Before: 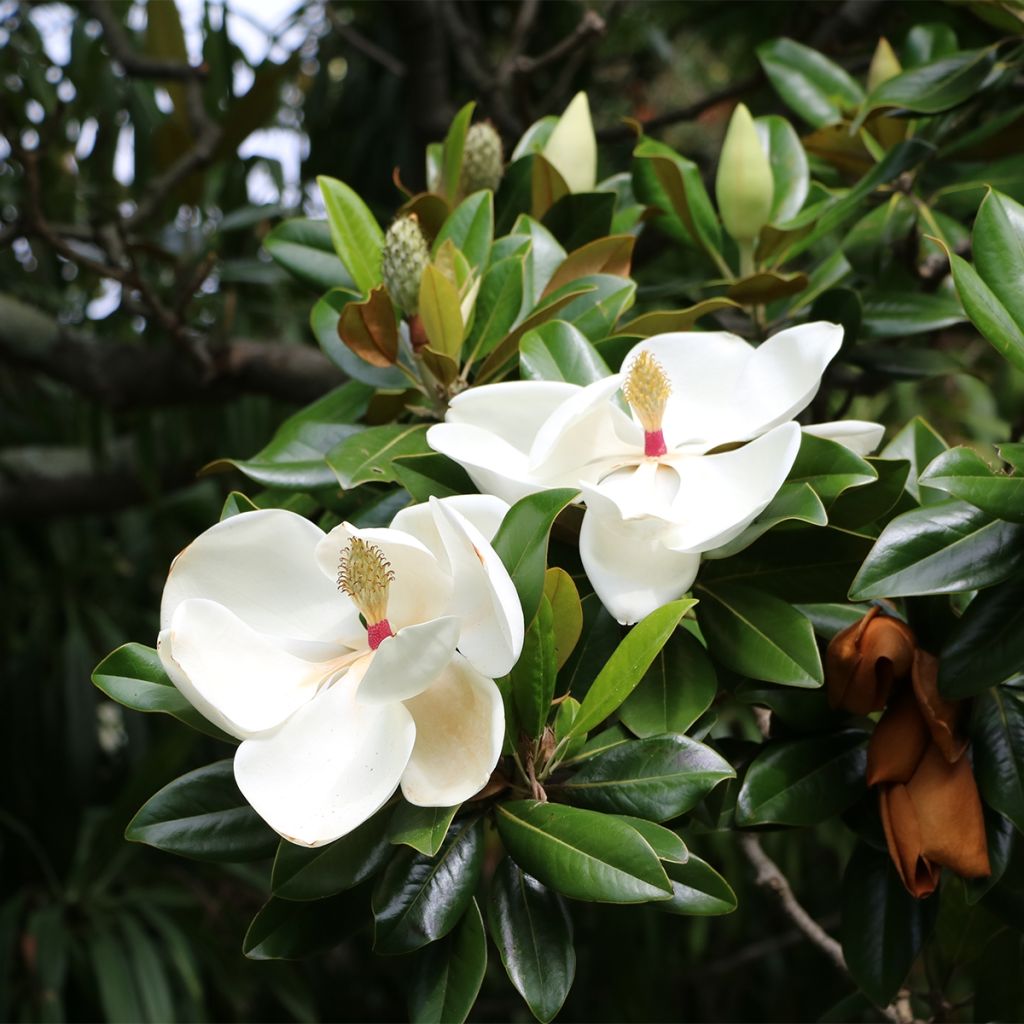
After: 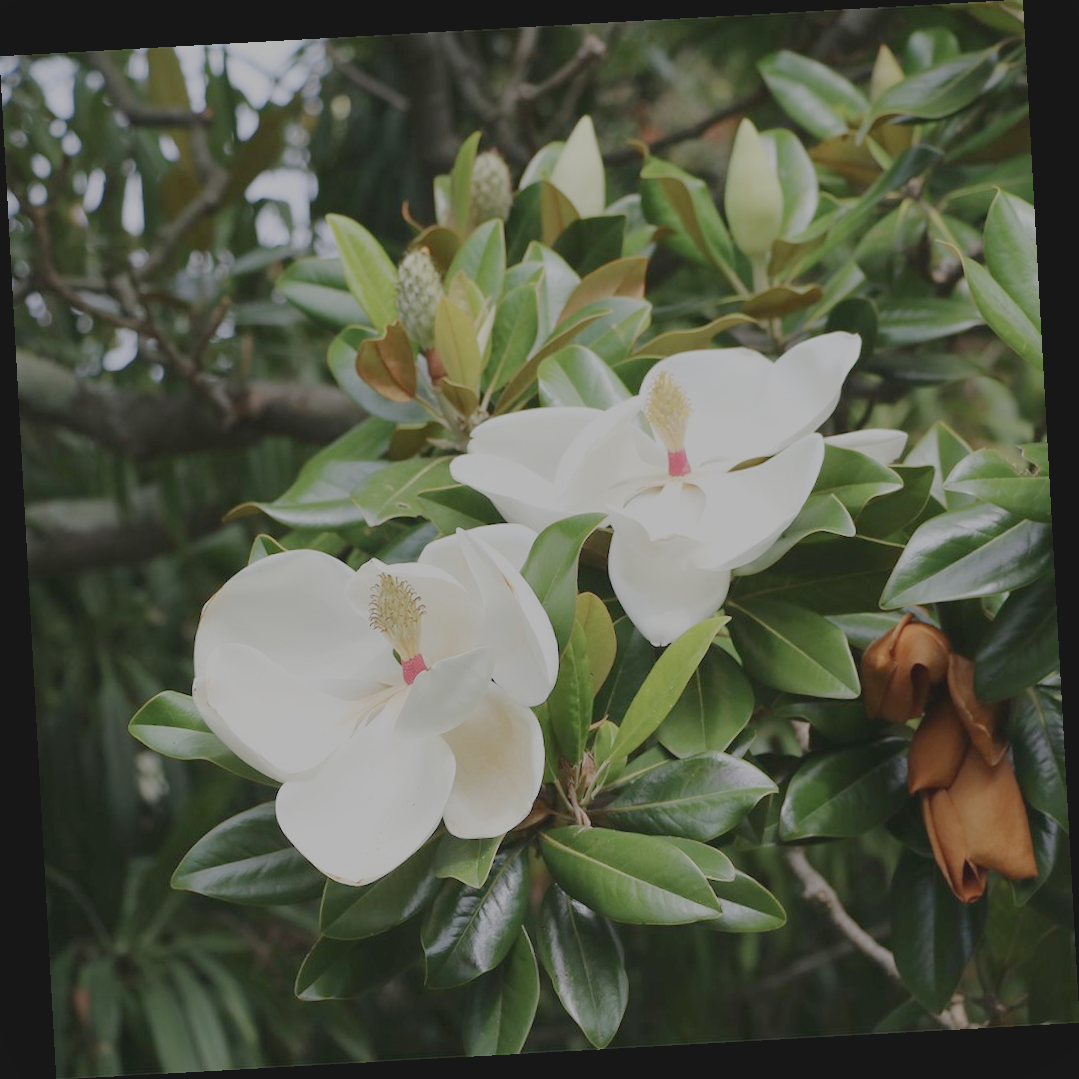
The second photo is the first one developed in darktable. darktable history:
exposure: black level correction -0.005, exposure 0.622 EV, compensate highlight preservation false
rotate and perspective: rotation -3.18°, automatic cropping off
filmic rgb: white relative exposure 8 EV, threshold 3 EV, structure ↔ texture 100%, target black luminance 0%, hardness 2.44, latitude 76.53%, contrast 0.562, shadows ↔ highlights balance 0%, preserve chrominance no, color science v4 (2020), iterations of high-quality reconstruction 10, type of noise poissonian, enable highlight reconstruction true
shadows and highlights: shadows 25, highlights -25
